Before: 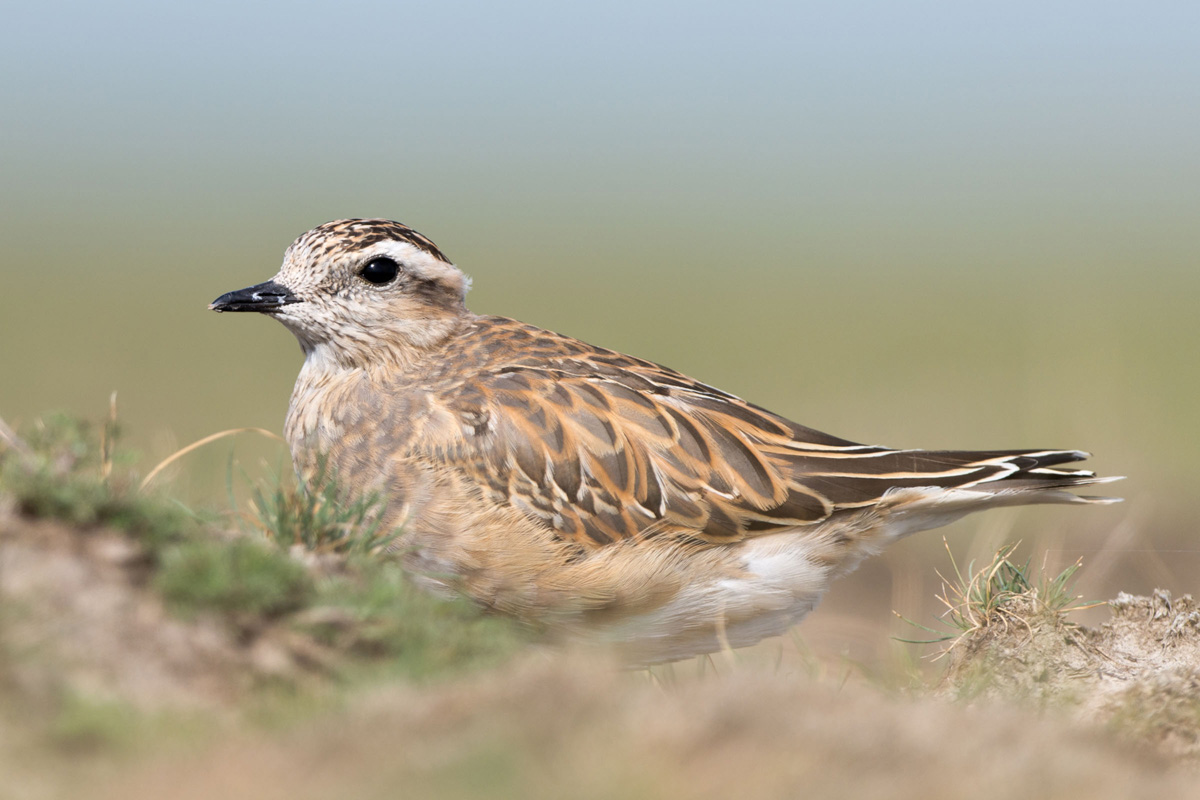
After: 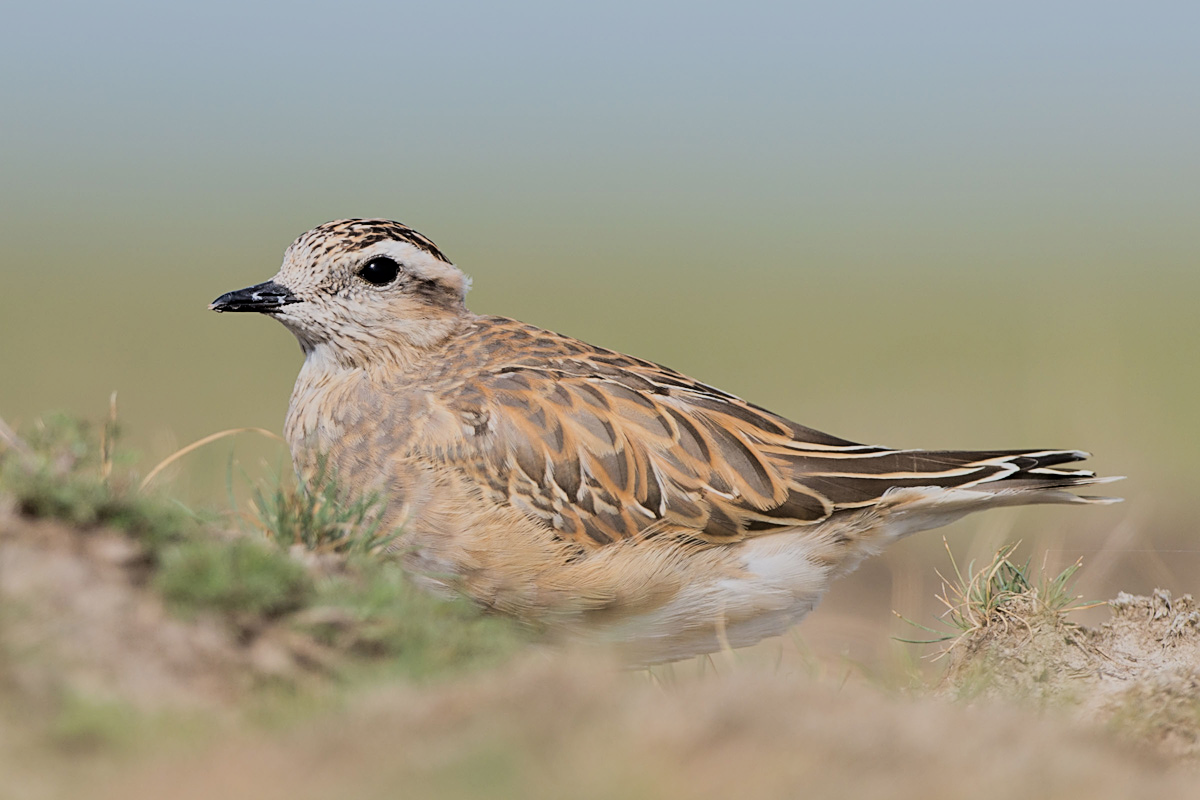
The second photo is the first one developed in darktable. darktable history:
filmic rgb: black relative exposure -7.15 EV, white relative exposure 5.36 EV, hardness 3.02, color science v6 (2022)
sharpen: radius 1.967
